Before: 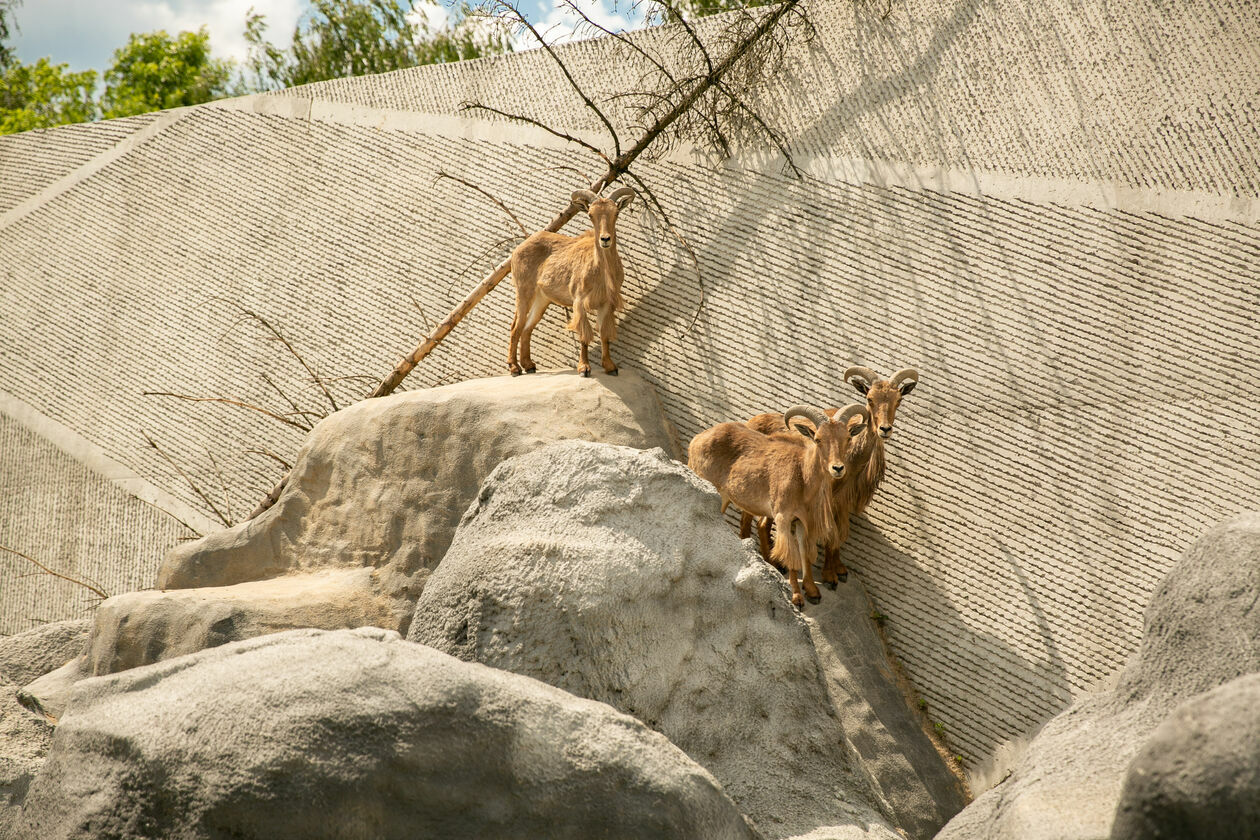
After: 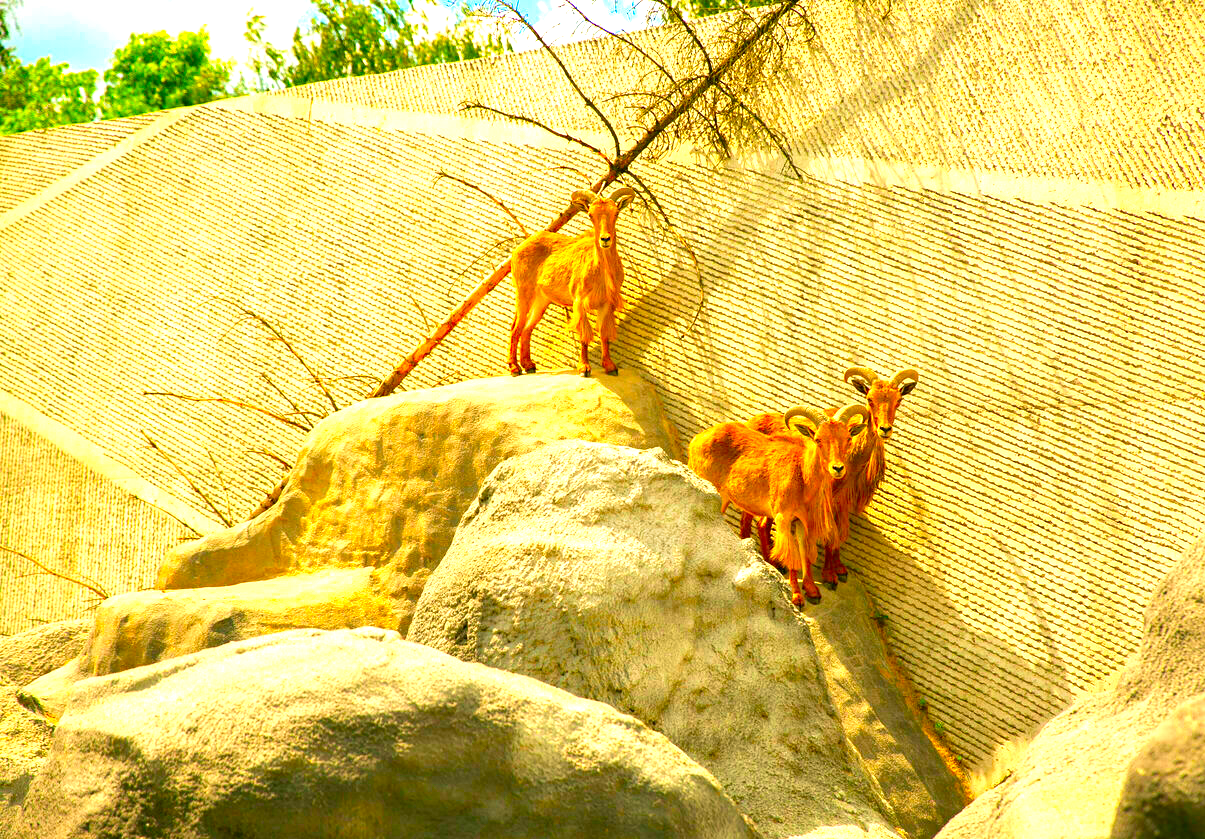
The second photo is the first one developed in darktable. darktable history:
crop: right 4.342%, bottom 0.023%
exposure: black level correction 0, exposure 1 EV, compensate highlight preservation false
velvia: on, module defaults
color correction: highlights b* -0.02, saturation 2.96
